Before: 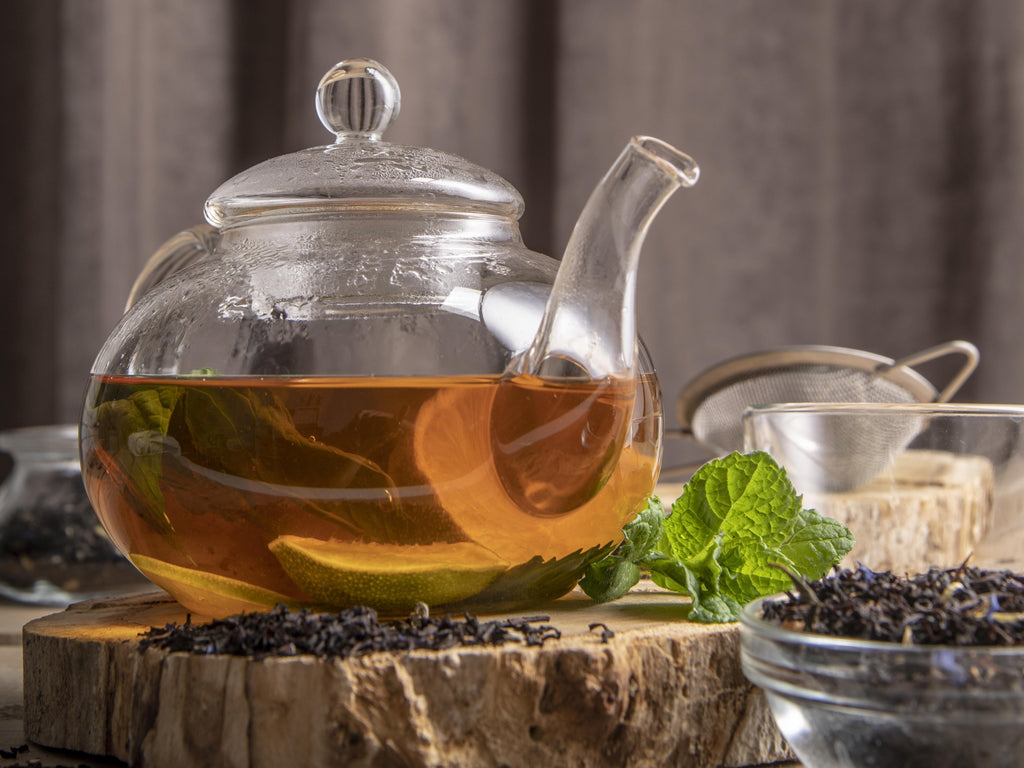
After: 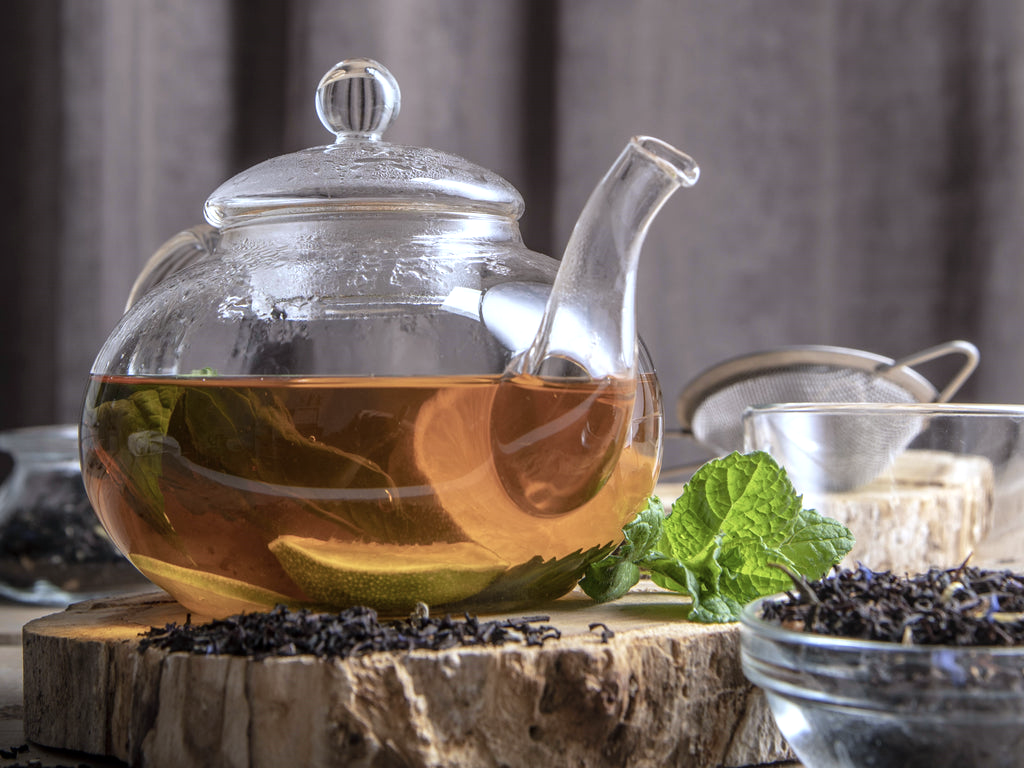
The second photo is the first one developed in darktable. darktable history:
color zones: curves: ch1 [(0, 0.469) (0.001, 0.469) (0.12, 0.446) (0.248, 0.469) (0.5, 0.5) (0.748, 0.5) (0.999, 0.469) (1, 0.469)]
exposure: exposure -0.052 EV, compensate exposure bias true, compensate highlight preservation false
tone equalizer: -8 EV -0.389 EV, -7 EV -0.417 EV, -6 EV -0.372 EV, -5 EV -0.231 EV, -3 EV 0.199 EV, -2 EV 0.338 EV, -1 EV 0.365 EV, +0 EV 0.425 EV
color calibration: x 0.372, y 0.386, temperature 4284.79 K, gamut compression 1.64
